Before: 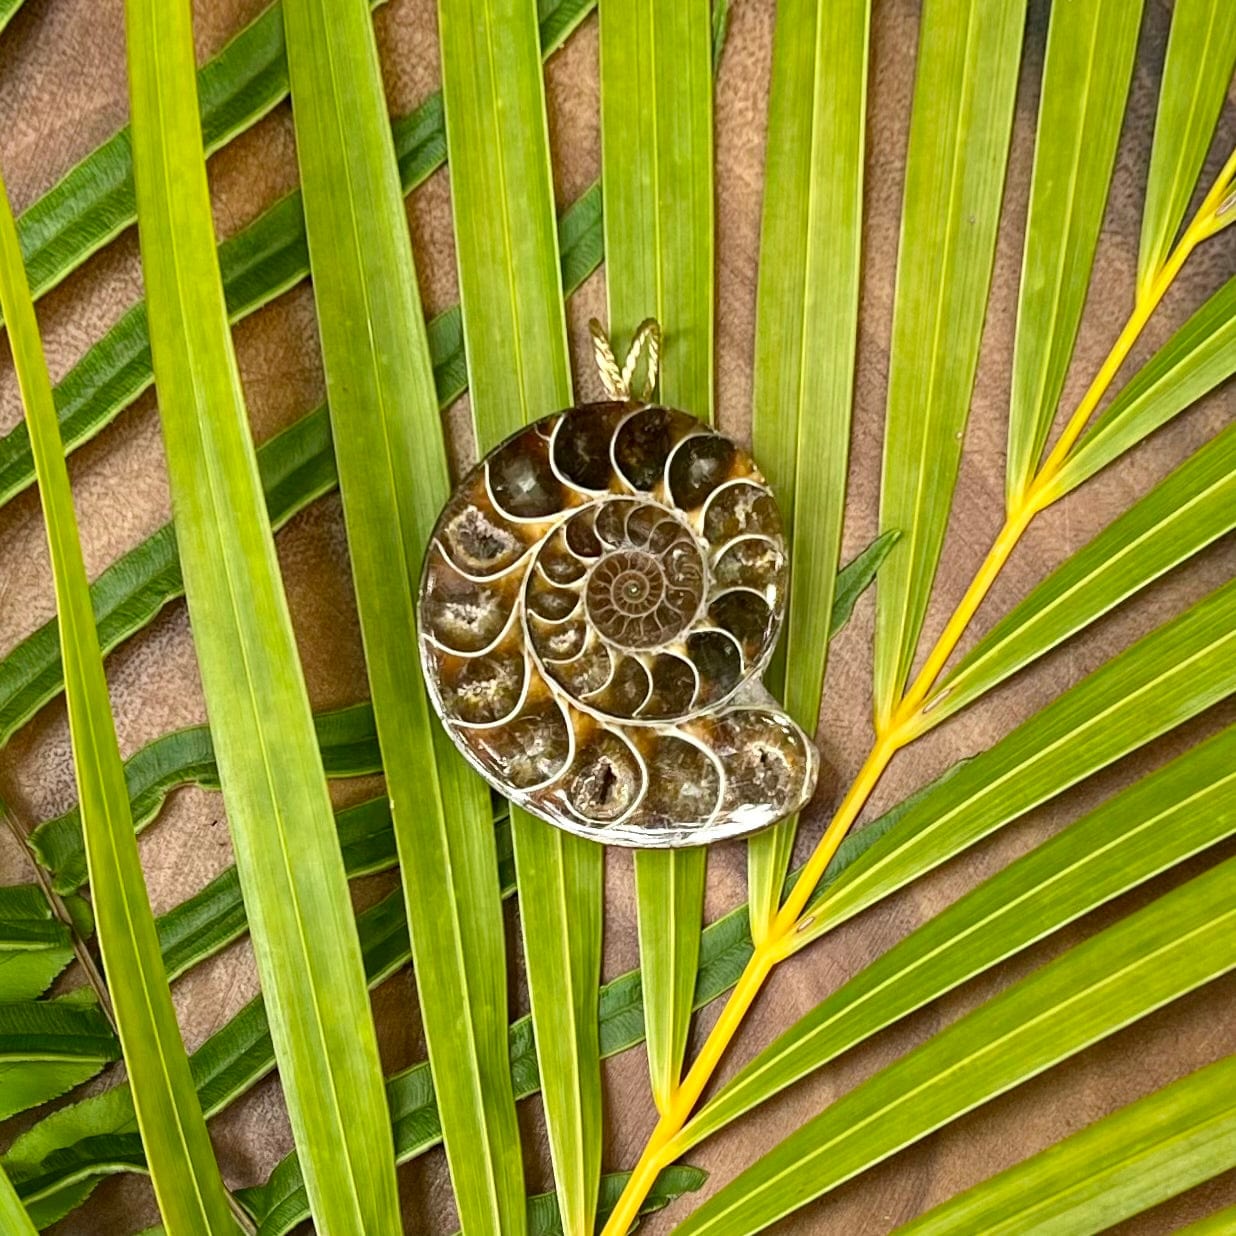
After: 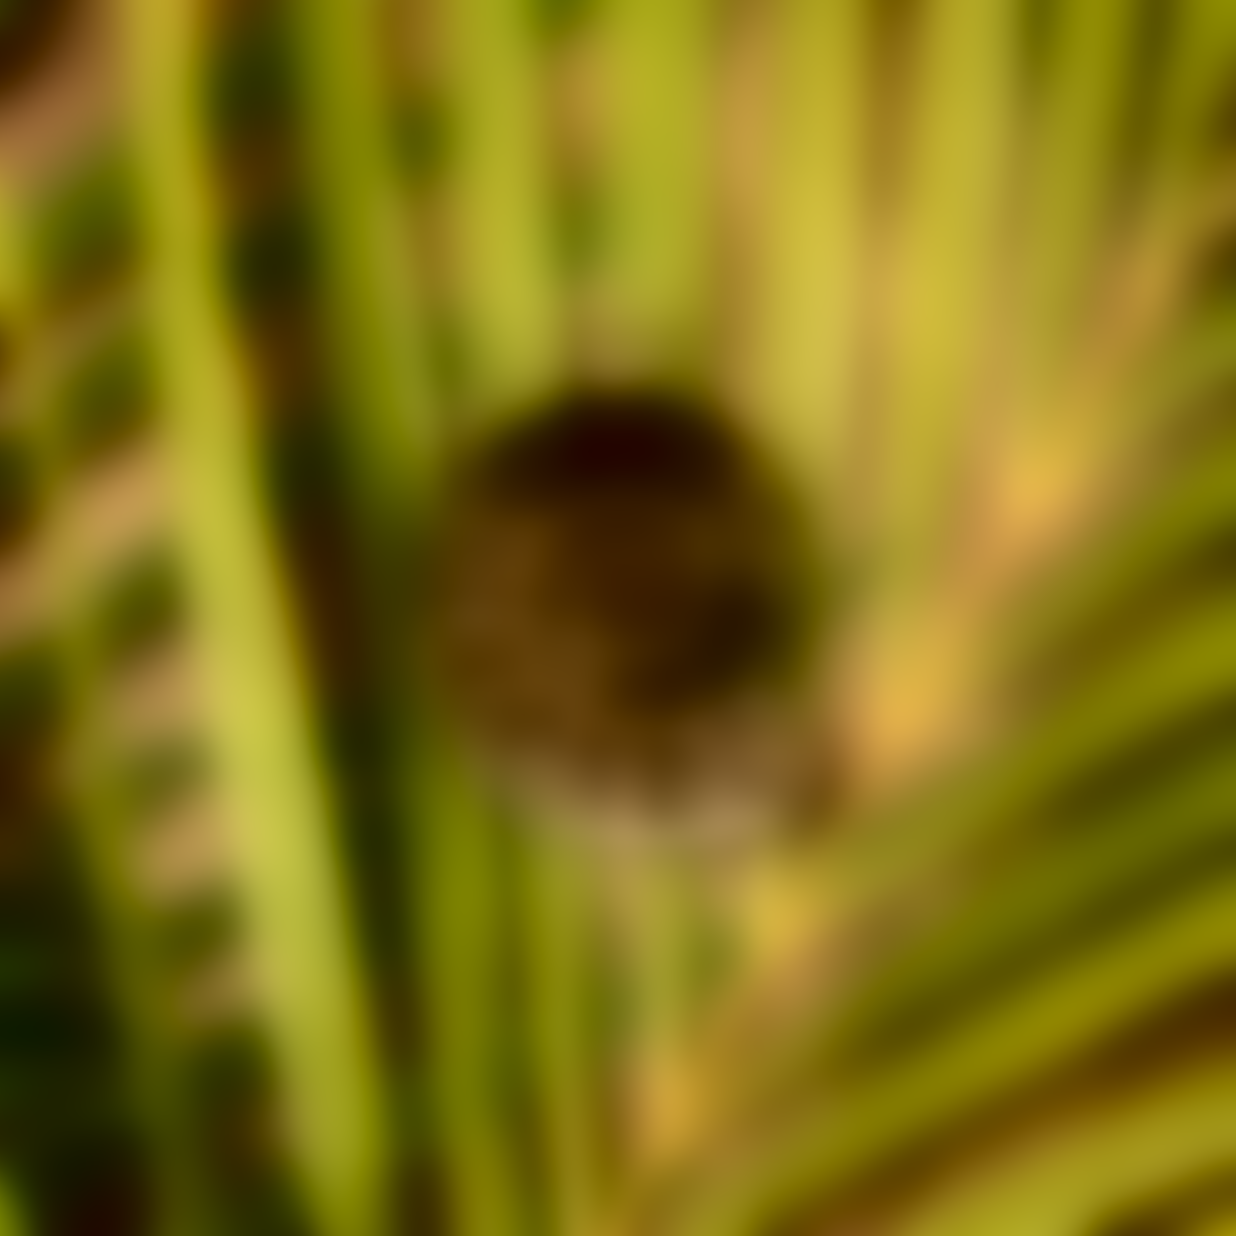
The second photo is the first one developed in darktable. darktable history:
white balance: red 1.123, blue 0.83
lowpass: radius 31.92, contrast 1.72, brightness -0.98, saturation 0.94
